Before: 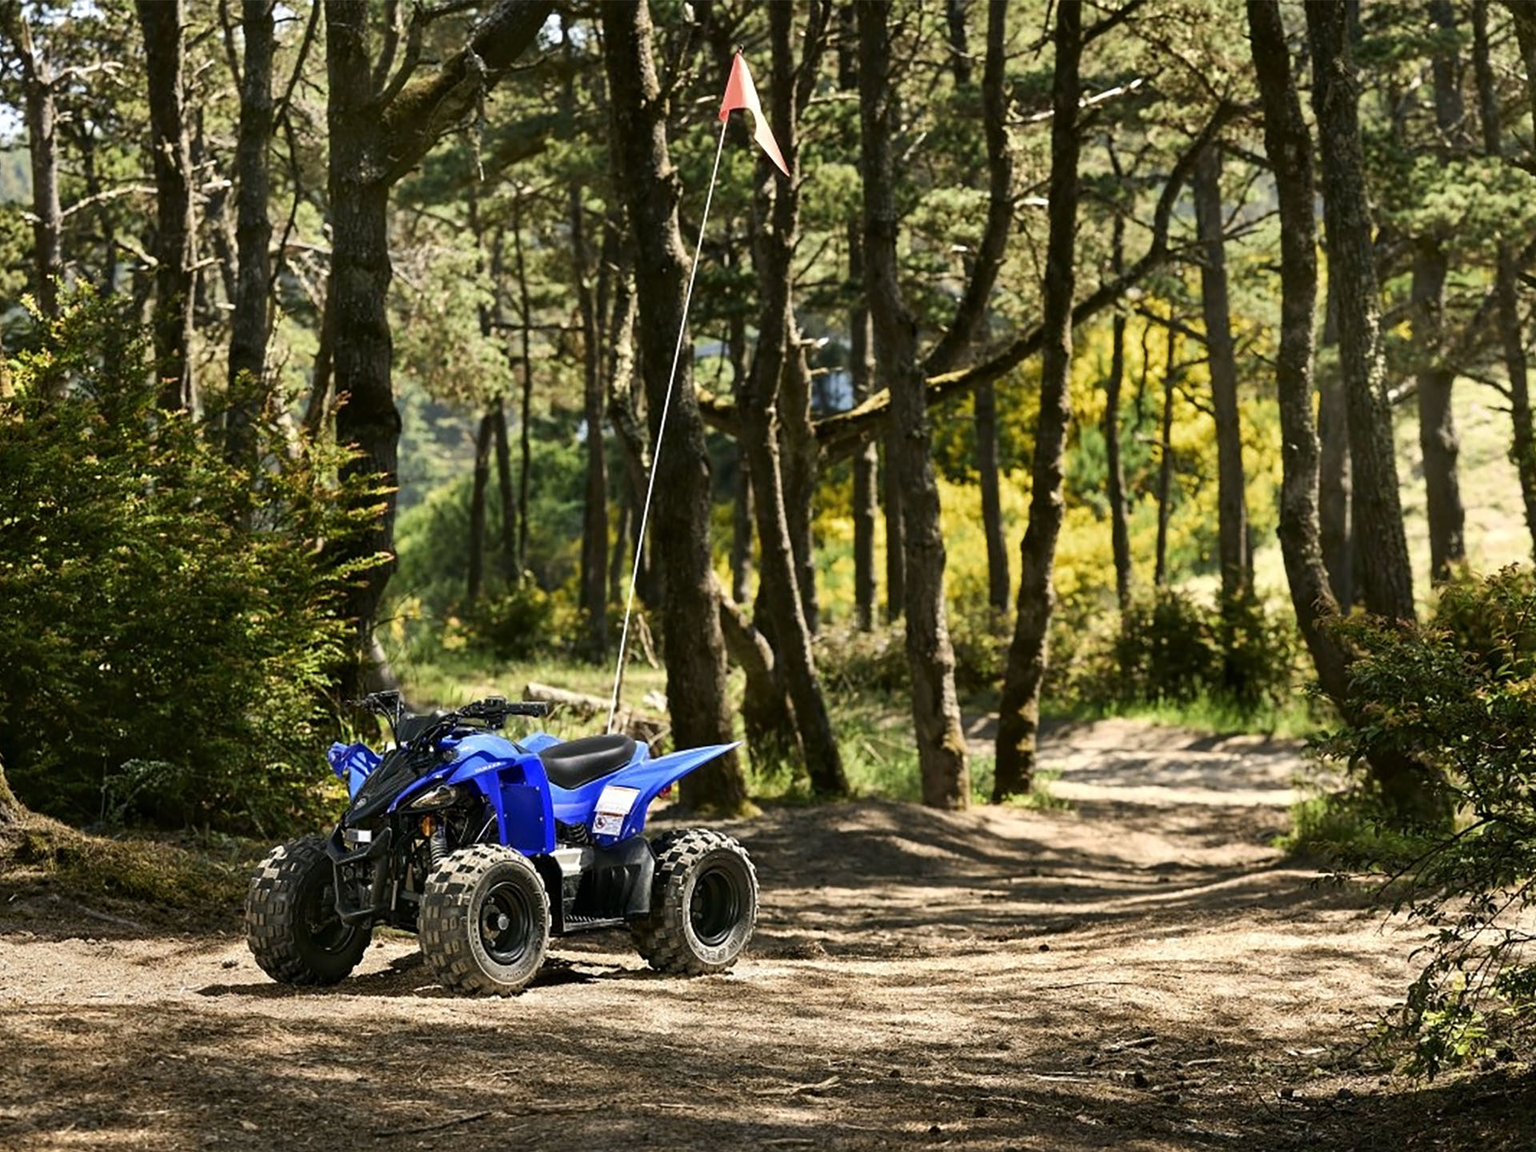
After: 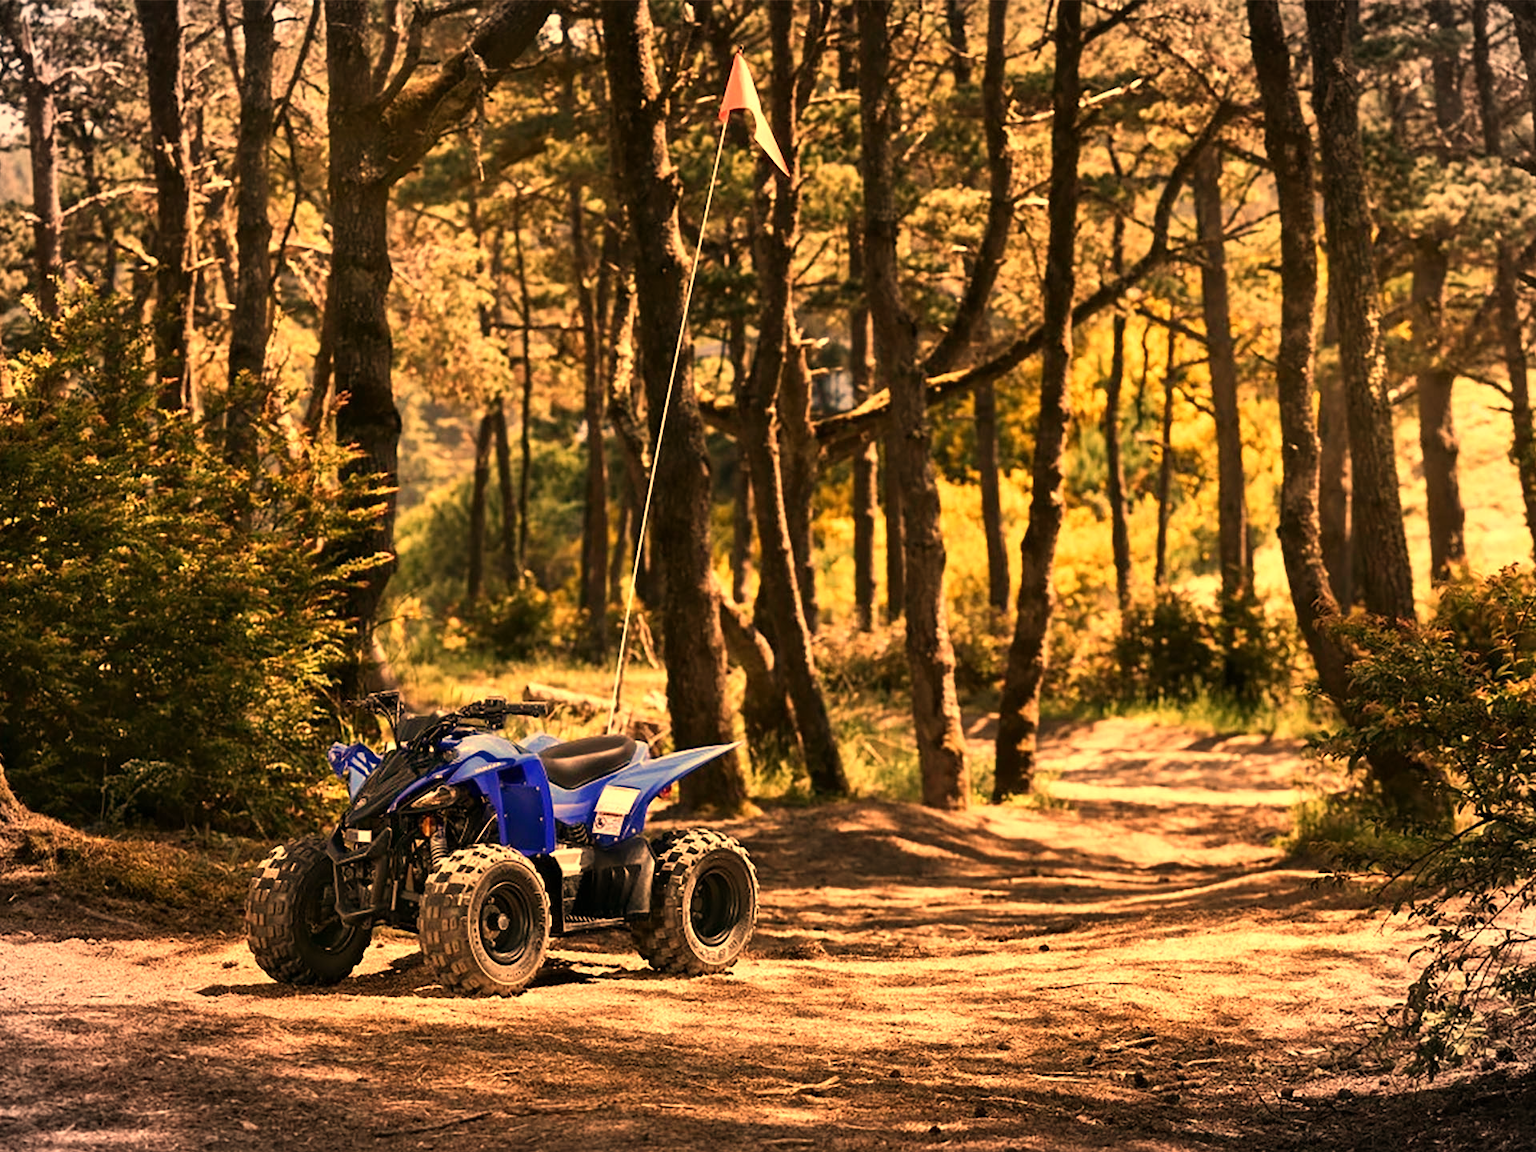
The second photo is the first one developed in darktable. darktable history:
vignetting: fall-off start 100%, brightness -0.282, width/height ratio 1.31
white balance: red 1.467, blue 0.684
